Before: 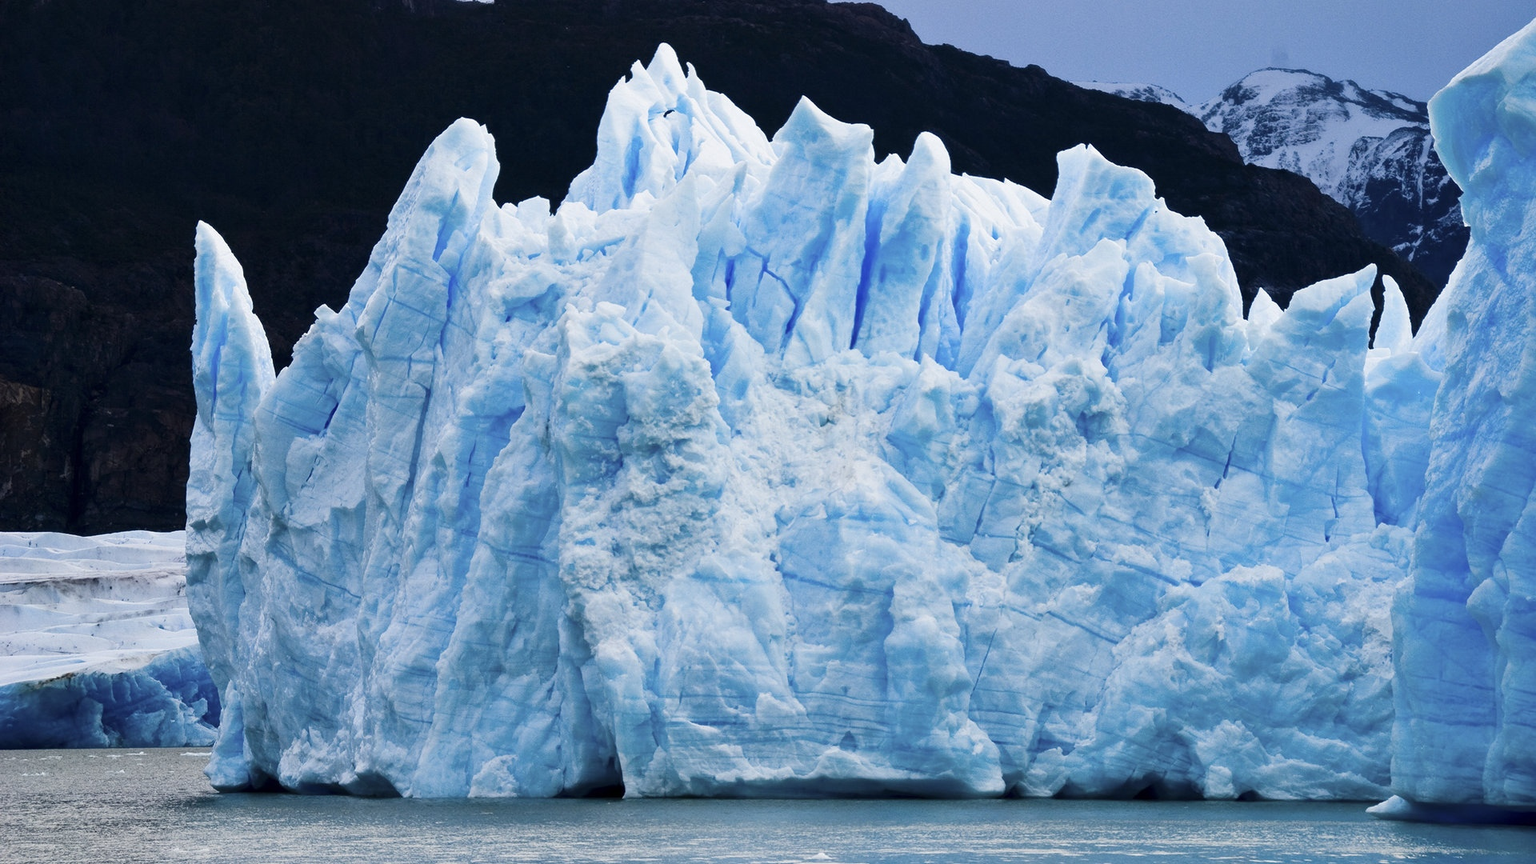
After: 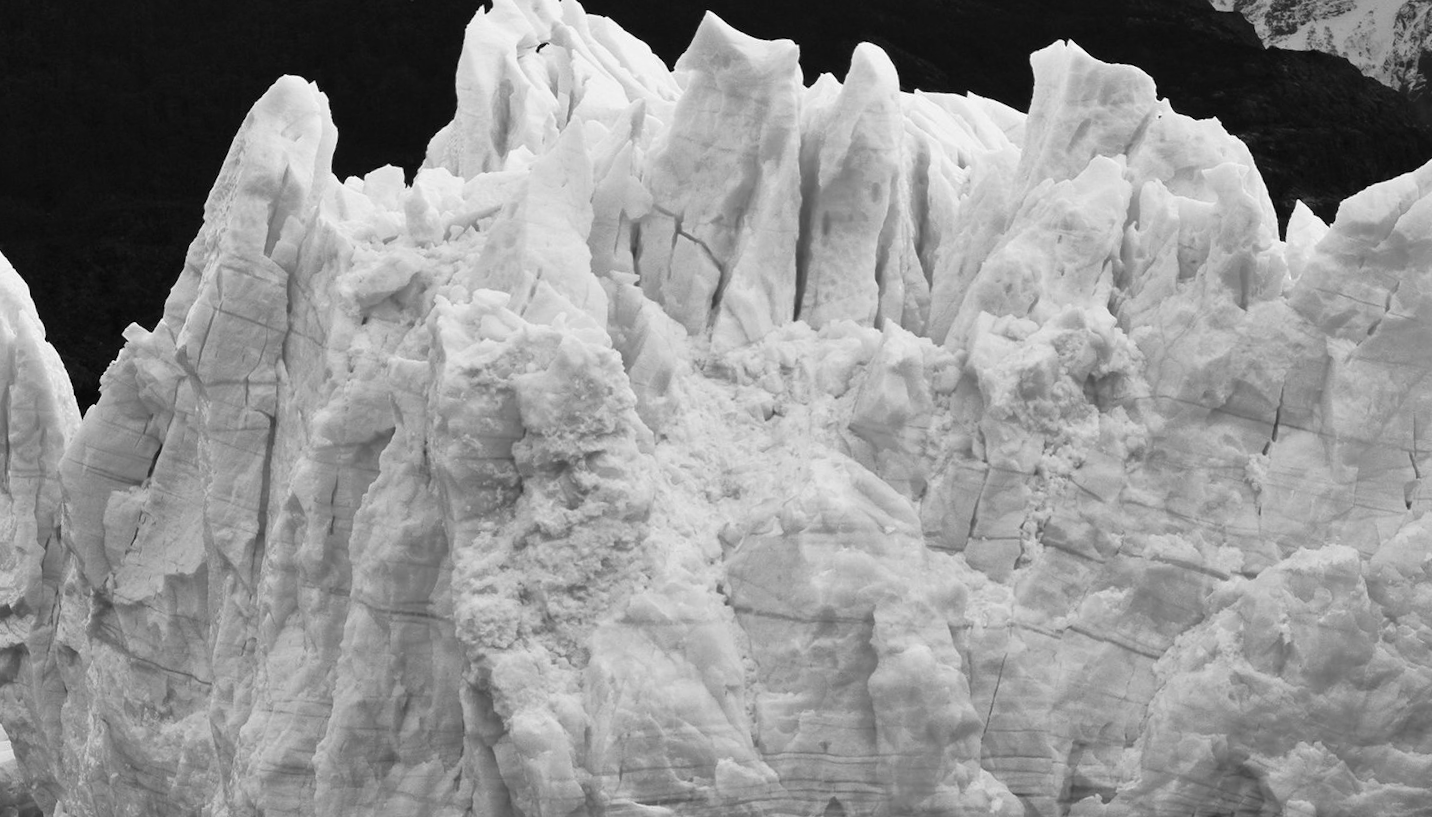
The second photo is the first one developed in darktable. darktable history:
rotate and perspective: rotation -5°, crop left 0.05, crop right 0.952, crop top 0.11, crop bottom 0.89
color zones: curves: ch0 [(0, 0.5) (0.143, 0.5) (0.286, 0.5) (0.429, 0.504) (0.571, 0.5) (0.714, 0.509) (0.857, 0.5) (1, 0.5)]; ch1 [(0, 0.425) (0.143, 0.425) (0.286, 0.375) (0.429, 0.405) (0.571, 0.5) (0.714, 0.47) (0.857, 0.425) (1, 0.435)]; ch2 [(0, 0.5) (0.143, 0.5) (0.286, 0.5) (0.429, 0.517) (0.571, 0.5) (0.714, 0.51) (0.857, 0.5) (1, 0.5)]
crop: left 11.225%, top 5.381%, right 9.565%, bottom 10.314%
monochrome: on, module defaults
